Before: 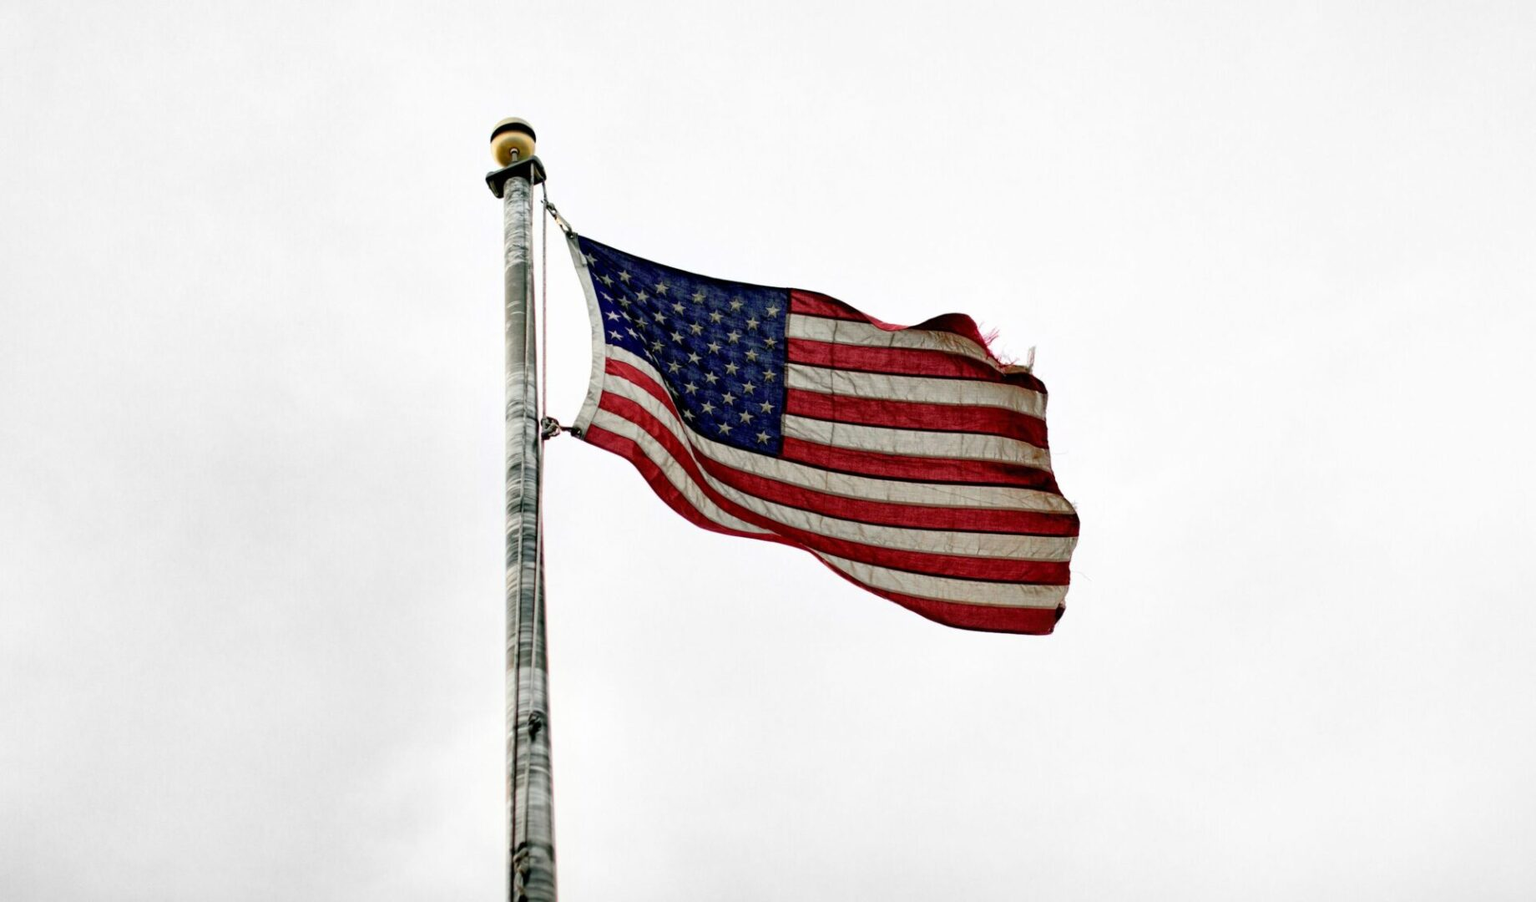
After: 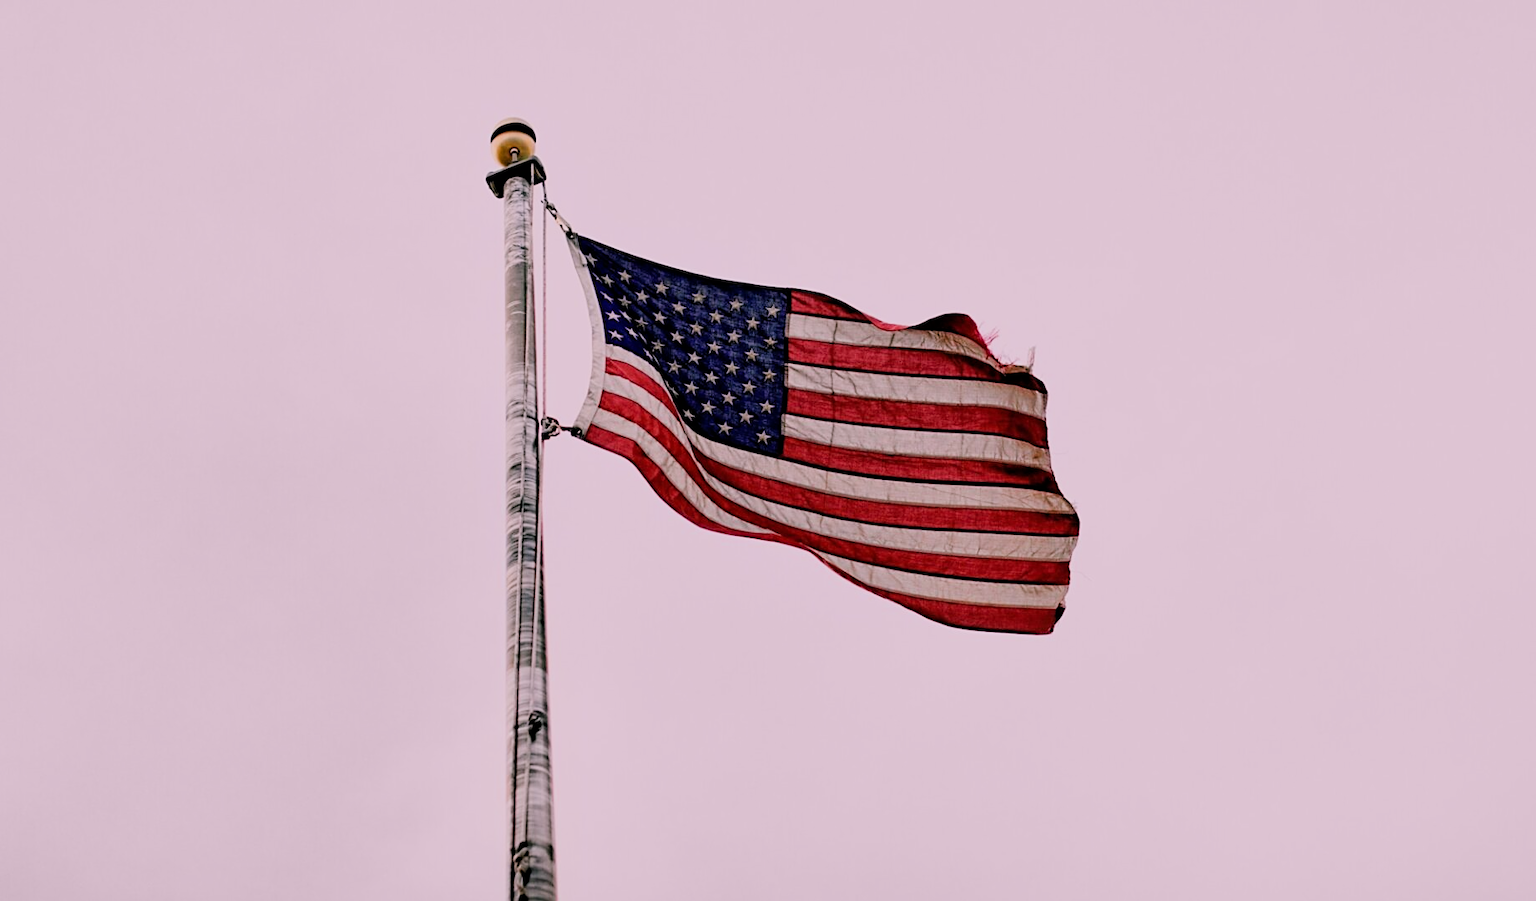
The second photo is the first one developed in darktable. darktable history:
sharpen: on, module defaults
exposure: compensate highlight preservation false
white balance: red 1.188, blue 1.11
filmic rgb: black relative exposure -6.82 EV, white relative exposure 5.89 EV, hardness 2.71
